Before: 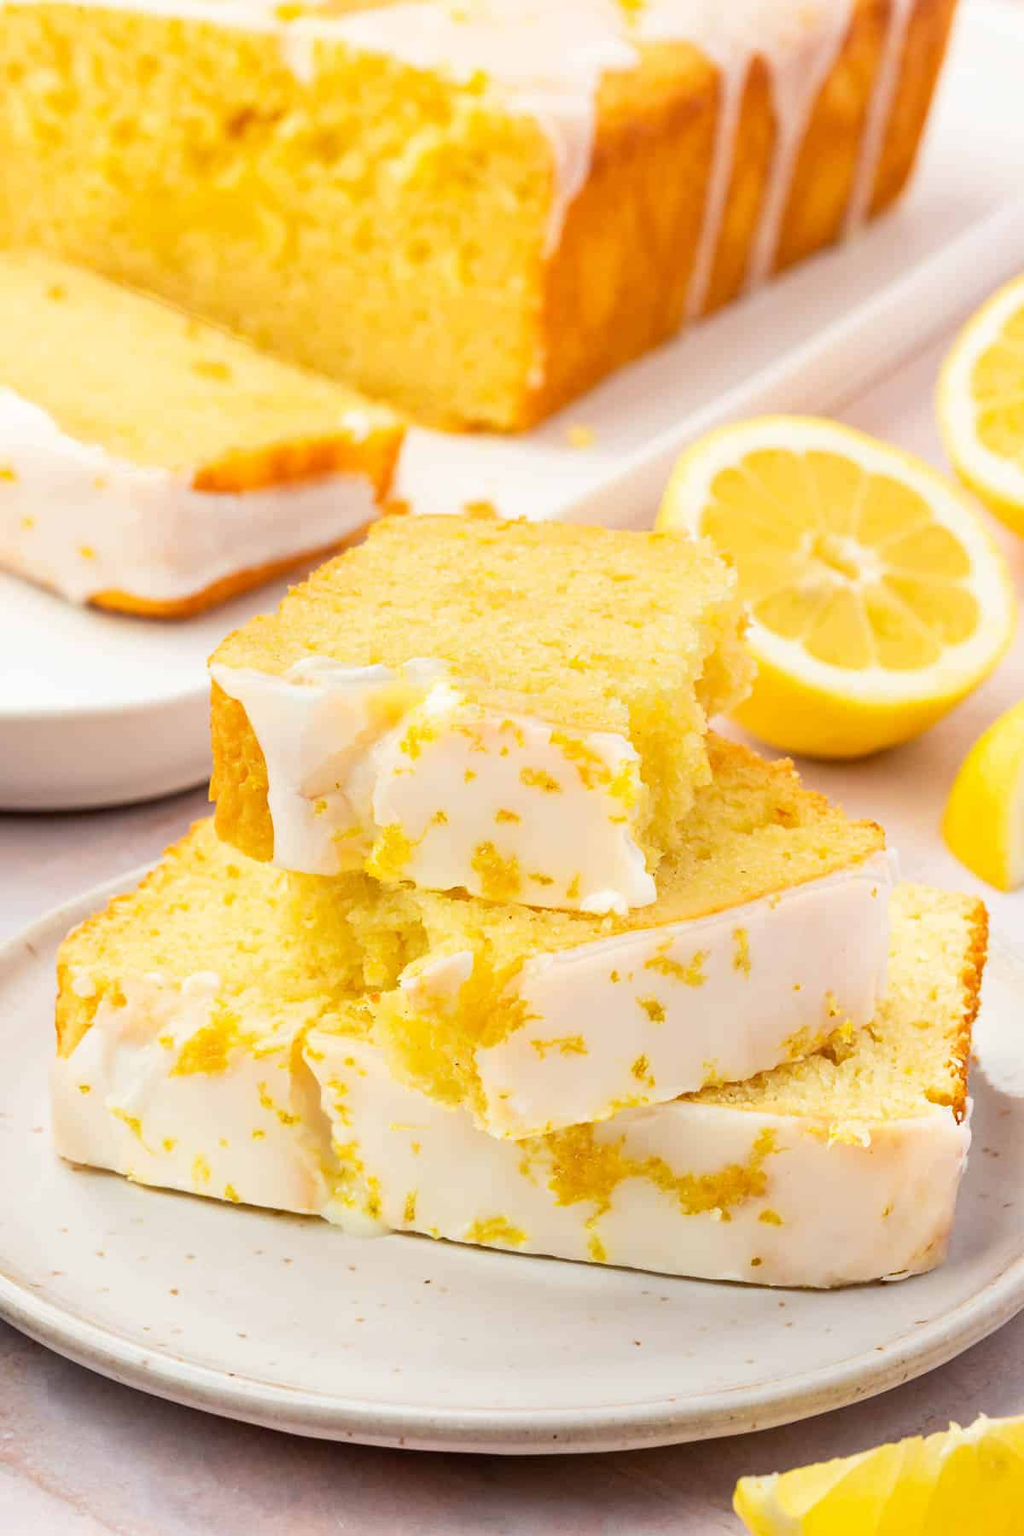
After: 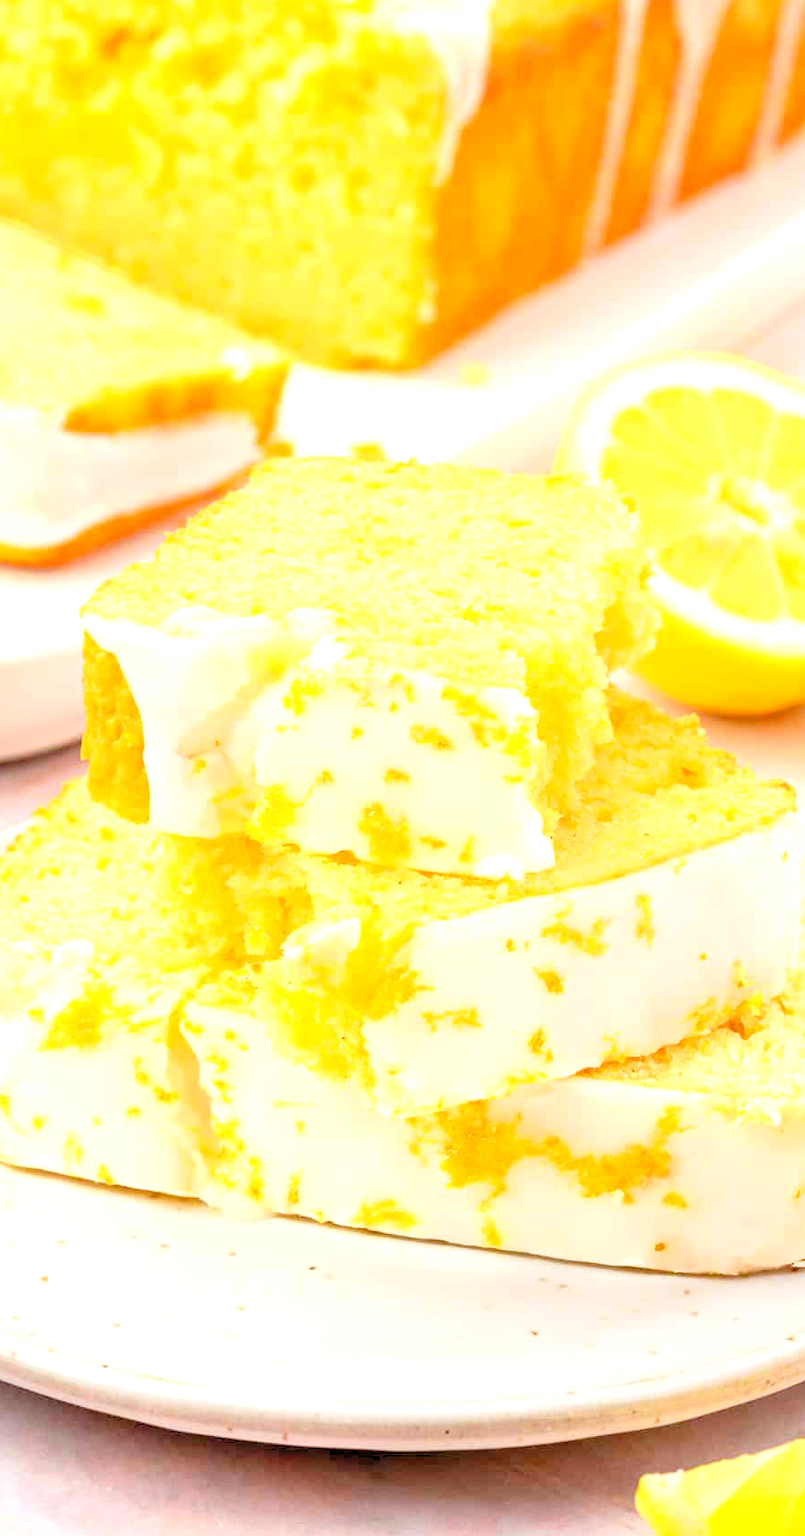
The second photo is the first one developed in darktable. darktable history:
crop and rotate: left 12.951%, top 5.408%, right 12.569%
levels: levels [0.072, 0.414, 0.976]
exposure: exposure 0.603 EV, compensate highlight preservation false
